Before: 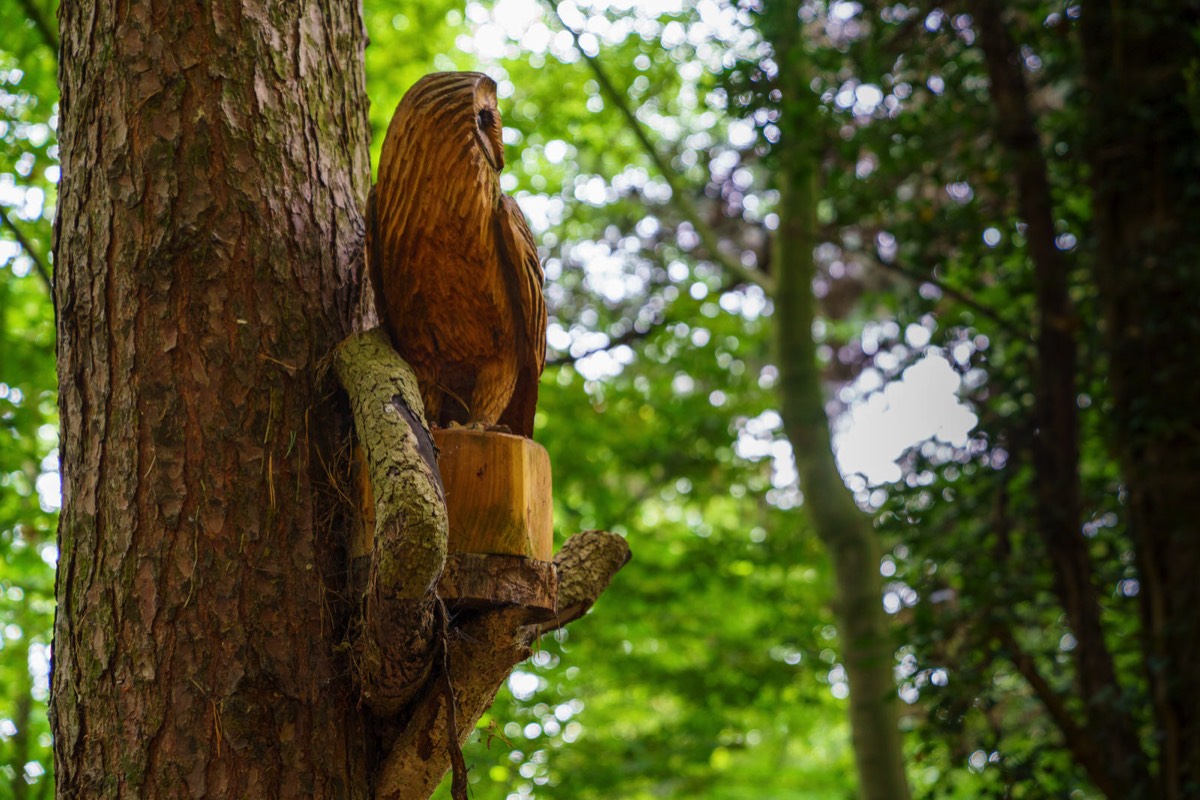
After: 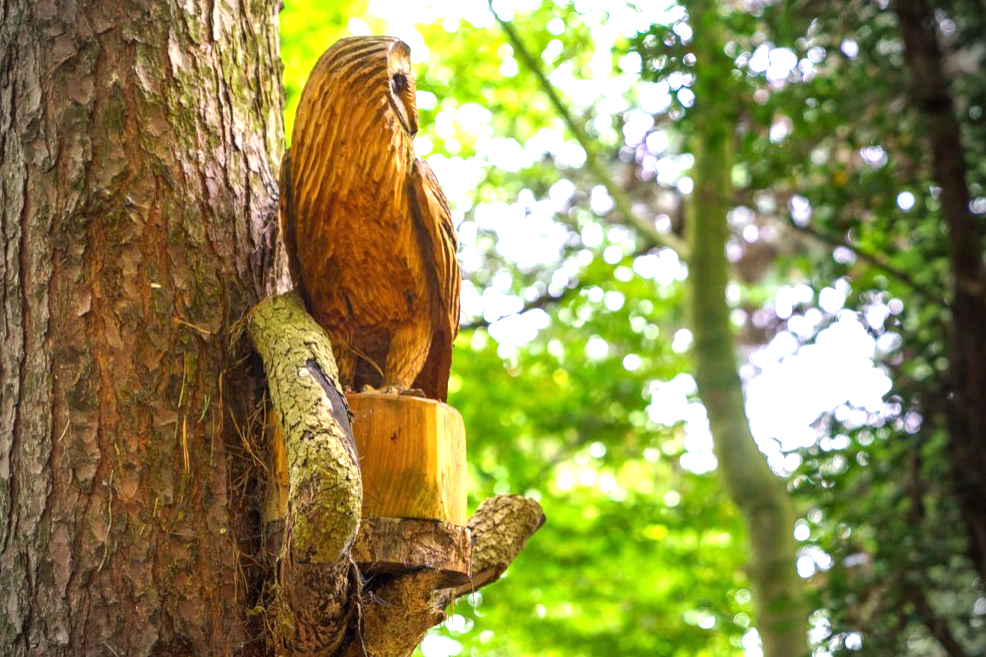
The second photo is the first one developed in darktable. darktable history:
vignetting: fall-off radius 31.48%, brightness -0.472
crop and rotate: left 7.196%, top 4.574%, right 10.605%, bottom 13.178%
exposure: black level correction 0, exposure 1.3 EV, compensate highlight preservation false
